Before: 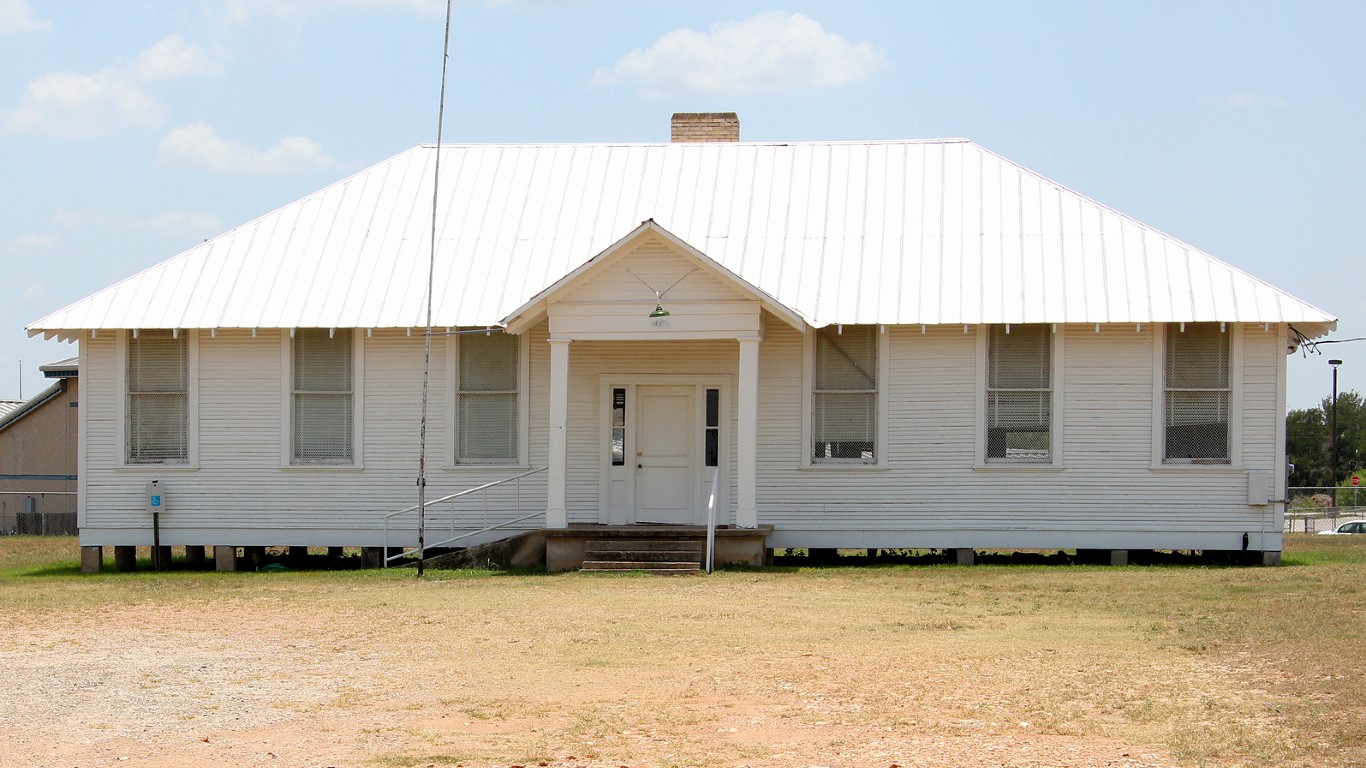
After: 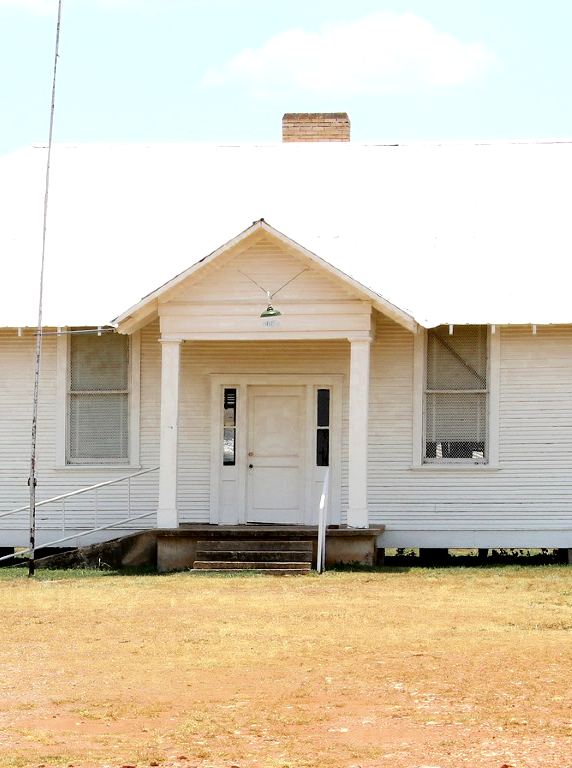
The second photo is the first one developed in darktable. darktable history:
tone equalizer: -8 EV -0.382 EV, -7 EV -0.364 EV, -6 EV -0.327 EV, -5 EV -0.232 EV, -3 EV 0.188 EV, -2 EV 0.338 EV, -1 EV 0.399 EV, +0 EV 0.43 EV
tone curve: curves: ch0 [(0, 0) (0.004, 0.001) (0.133, 0.112) (0.325, 0.362) (0.832, 0.893) (1, 1)], color space Lab, independent channels, preserve colors none
crop: left 28.525%, right 29.551%
color zones: curves: ch0 [(0.11, 0.396) (0.195, 0.36) (0.25, 0.5) (0.303, 0.412) (0.357, 0.544) (0.75, 0.5) (0.967, 0.328)]; ch1 [(0, 0.468) (0.112, 0.512) (0.202, 0.6) (0.25, 0.5) (0.307, 0.352) (0.357, 0.544) (0.75, 0.5) (0.963, 0.524)]
